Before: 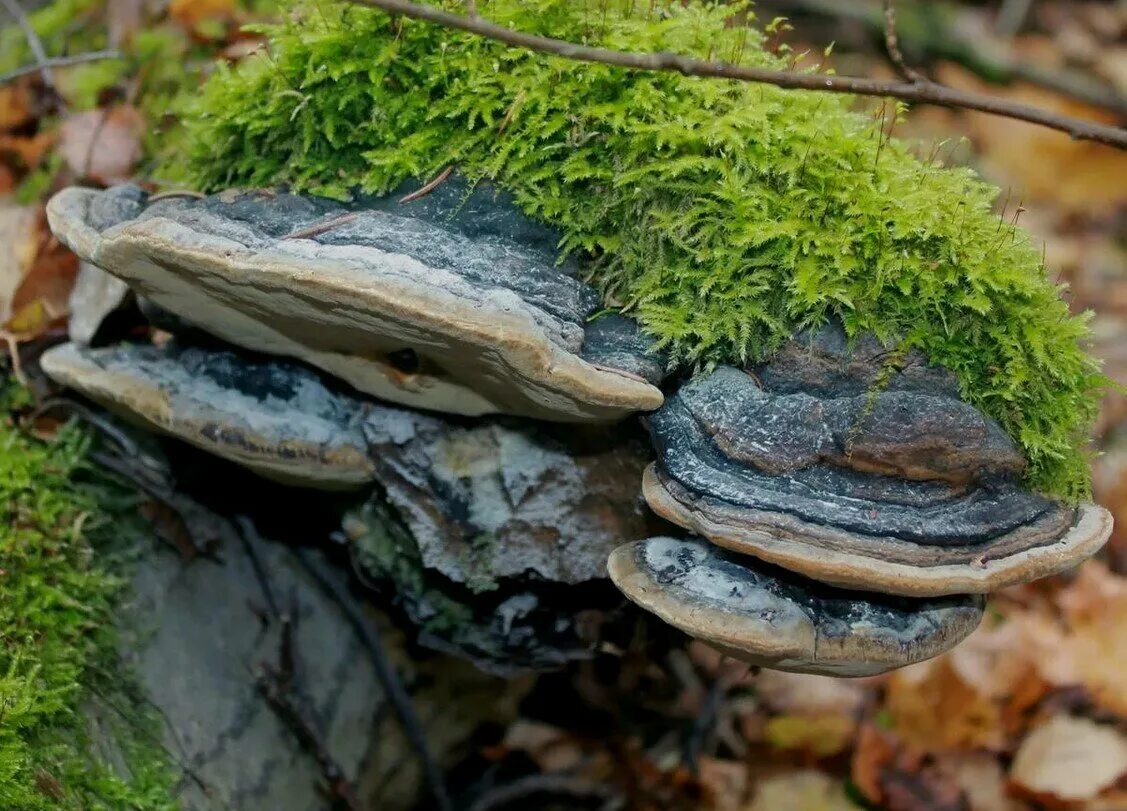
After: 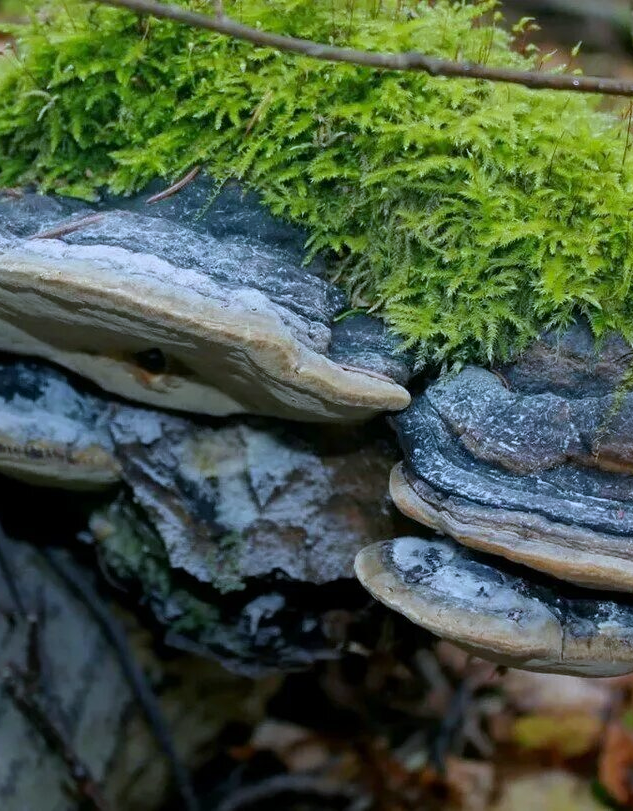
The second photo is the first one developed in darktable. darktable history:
crop and rotate: left 22.516%, right 21.234%
white balance: red 0.948, green 1.02, blue 1.176
